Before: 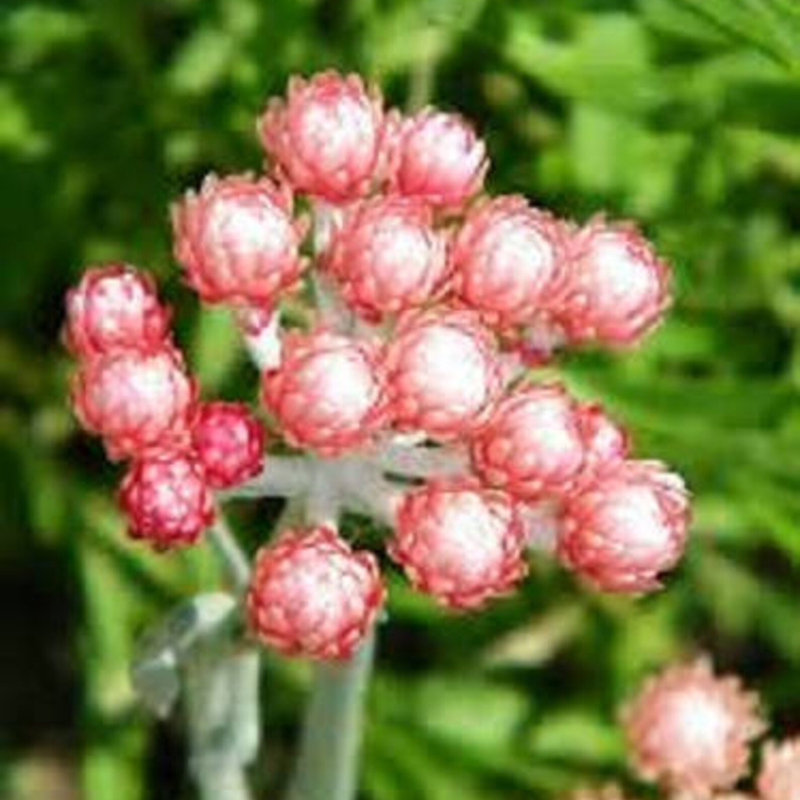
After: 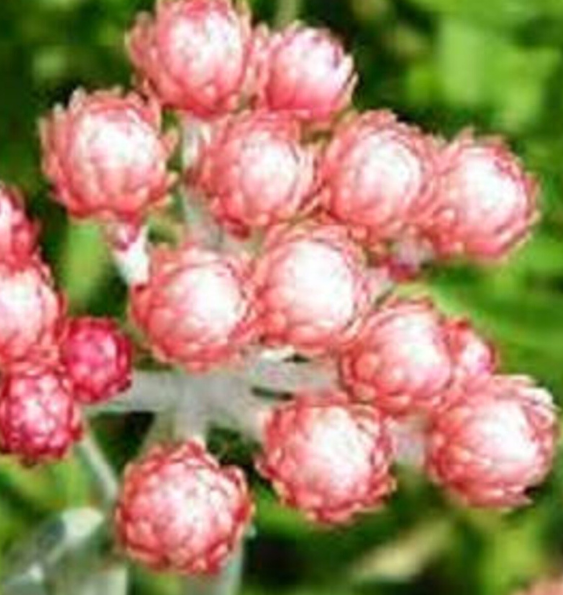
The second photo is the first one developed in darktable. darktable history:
velvia: strength 9.69%
crop and rotate: left 16.603%, top 10.844%, right 12.972%, bottom 14.689%
